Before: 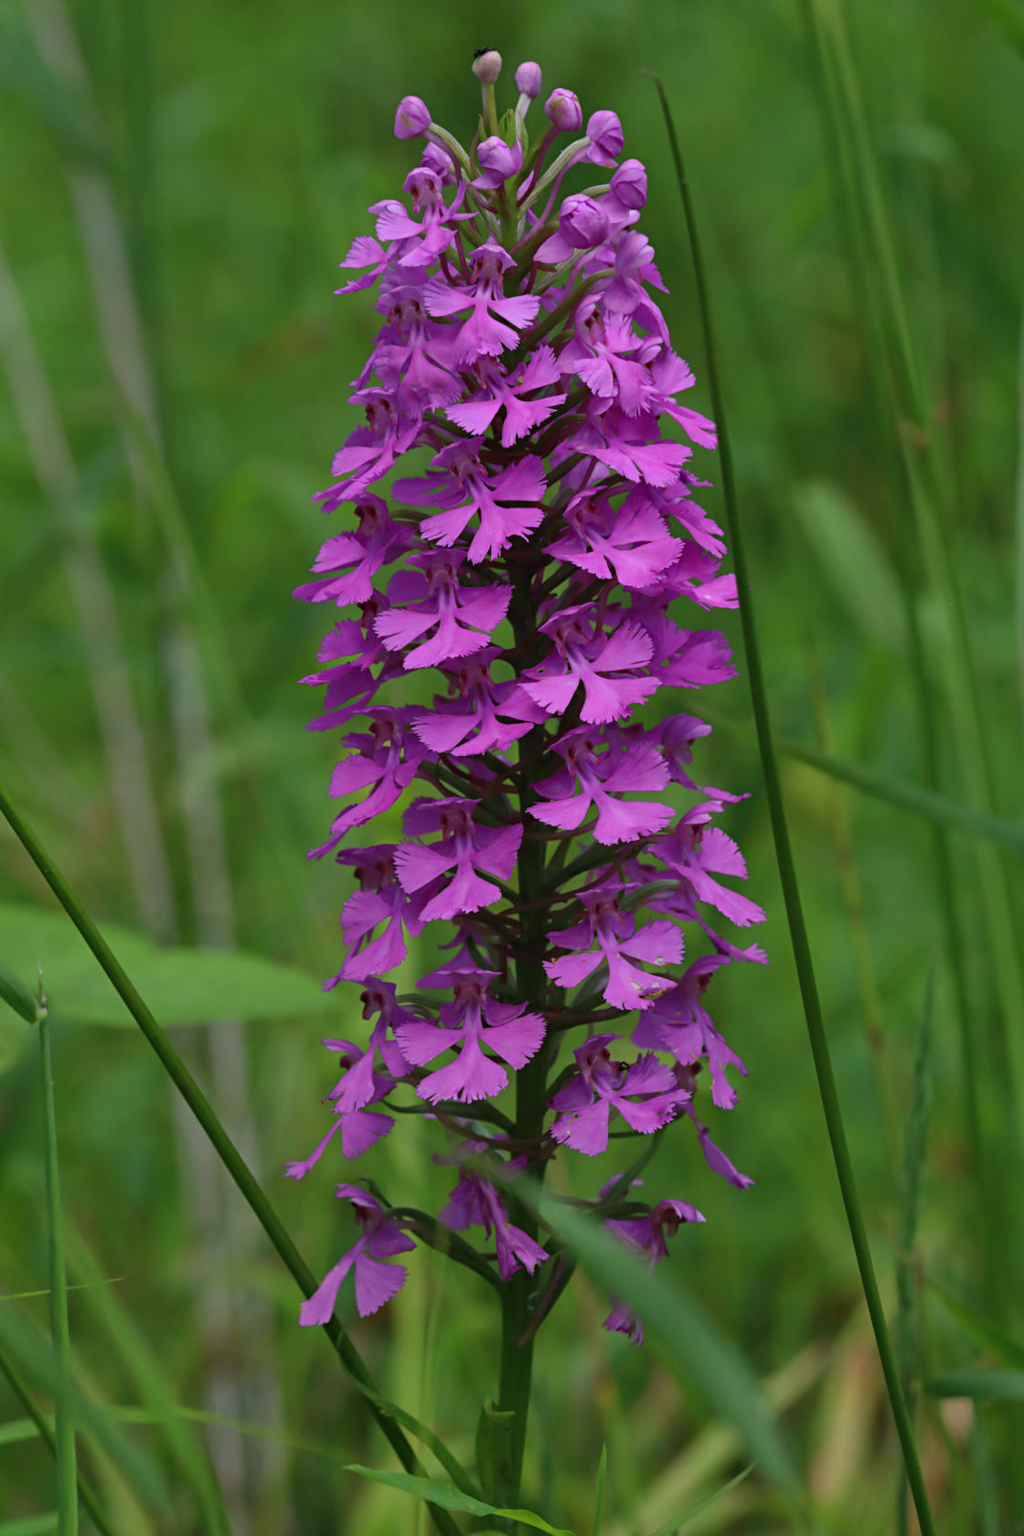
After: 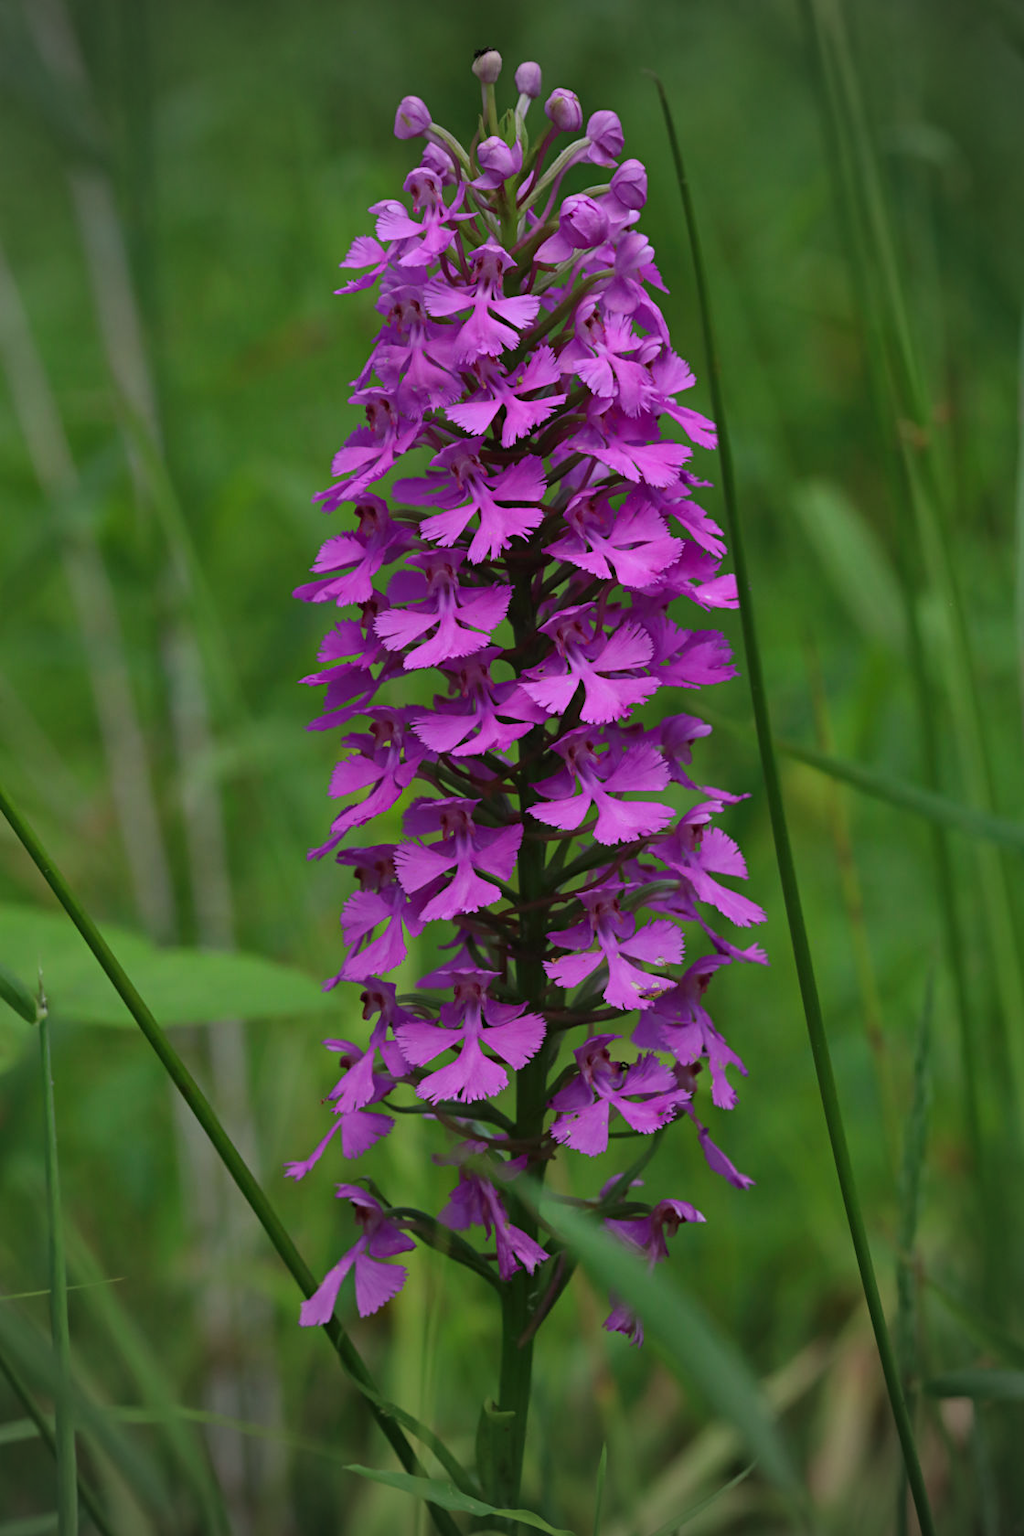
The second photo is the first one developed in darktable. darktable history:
vignetting: fall-off start 71.74%
vibrance: vibrance 15%
